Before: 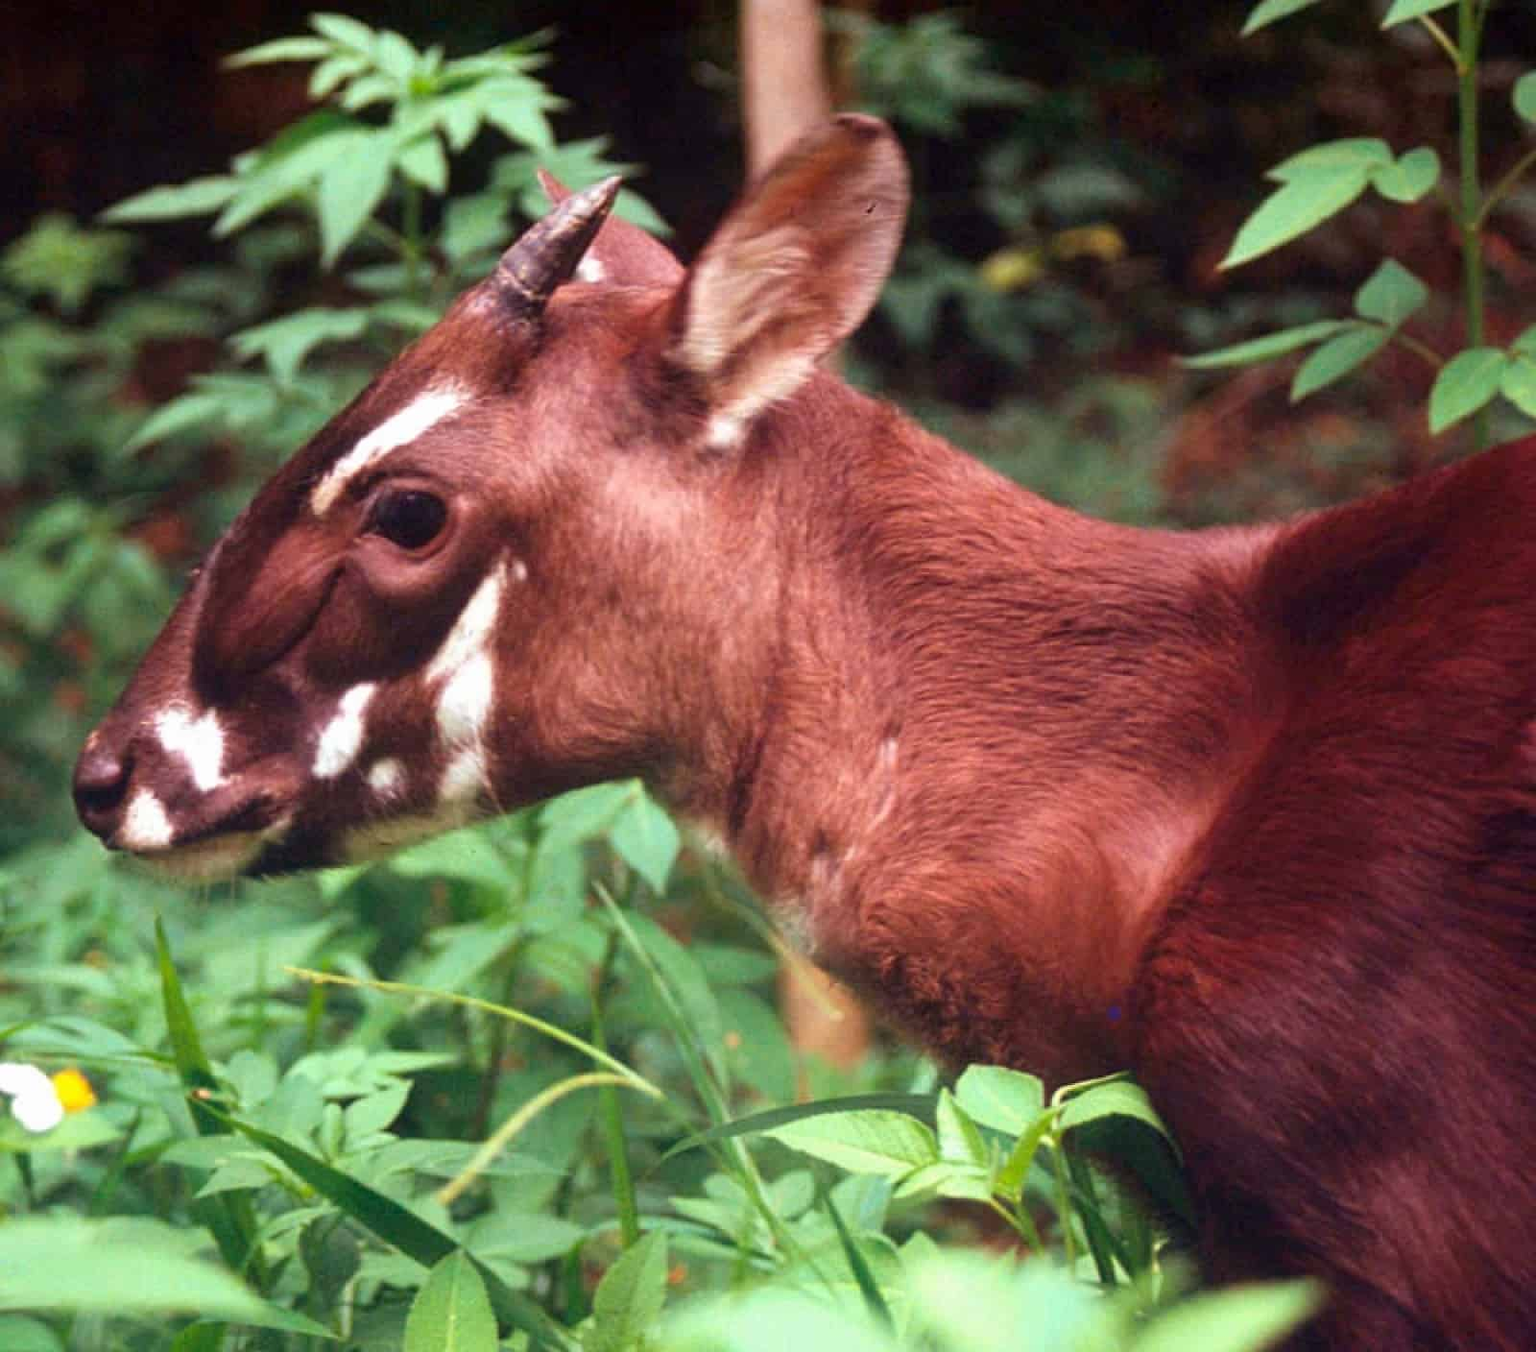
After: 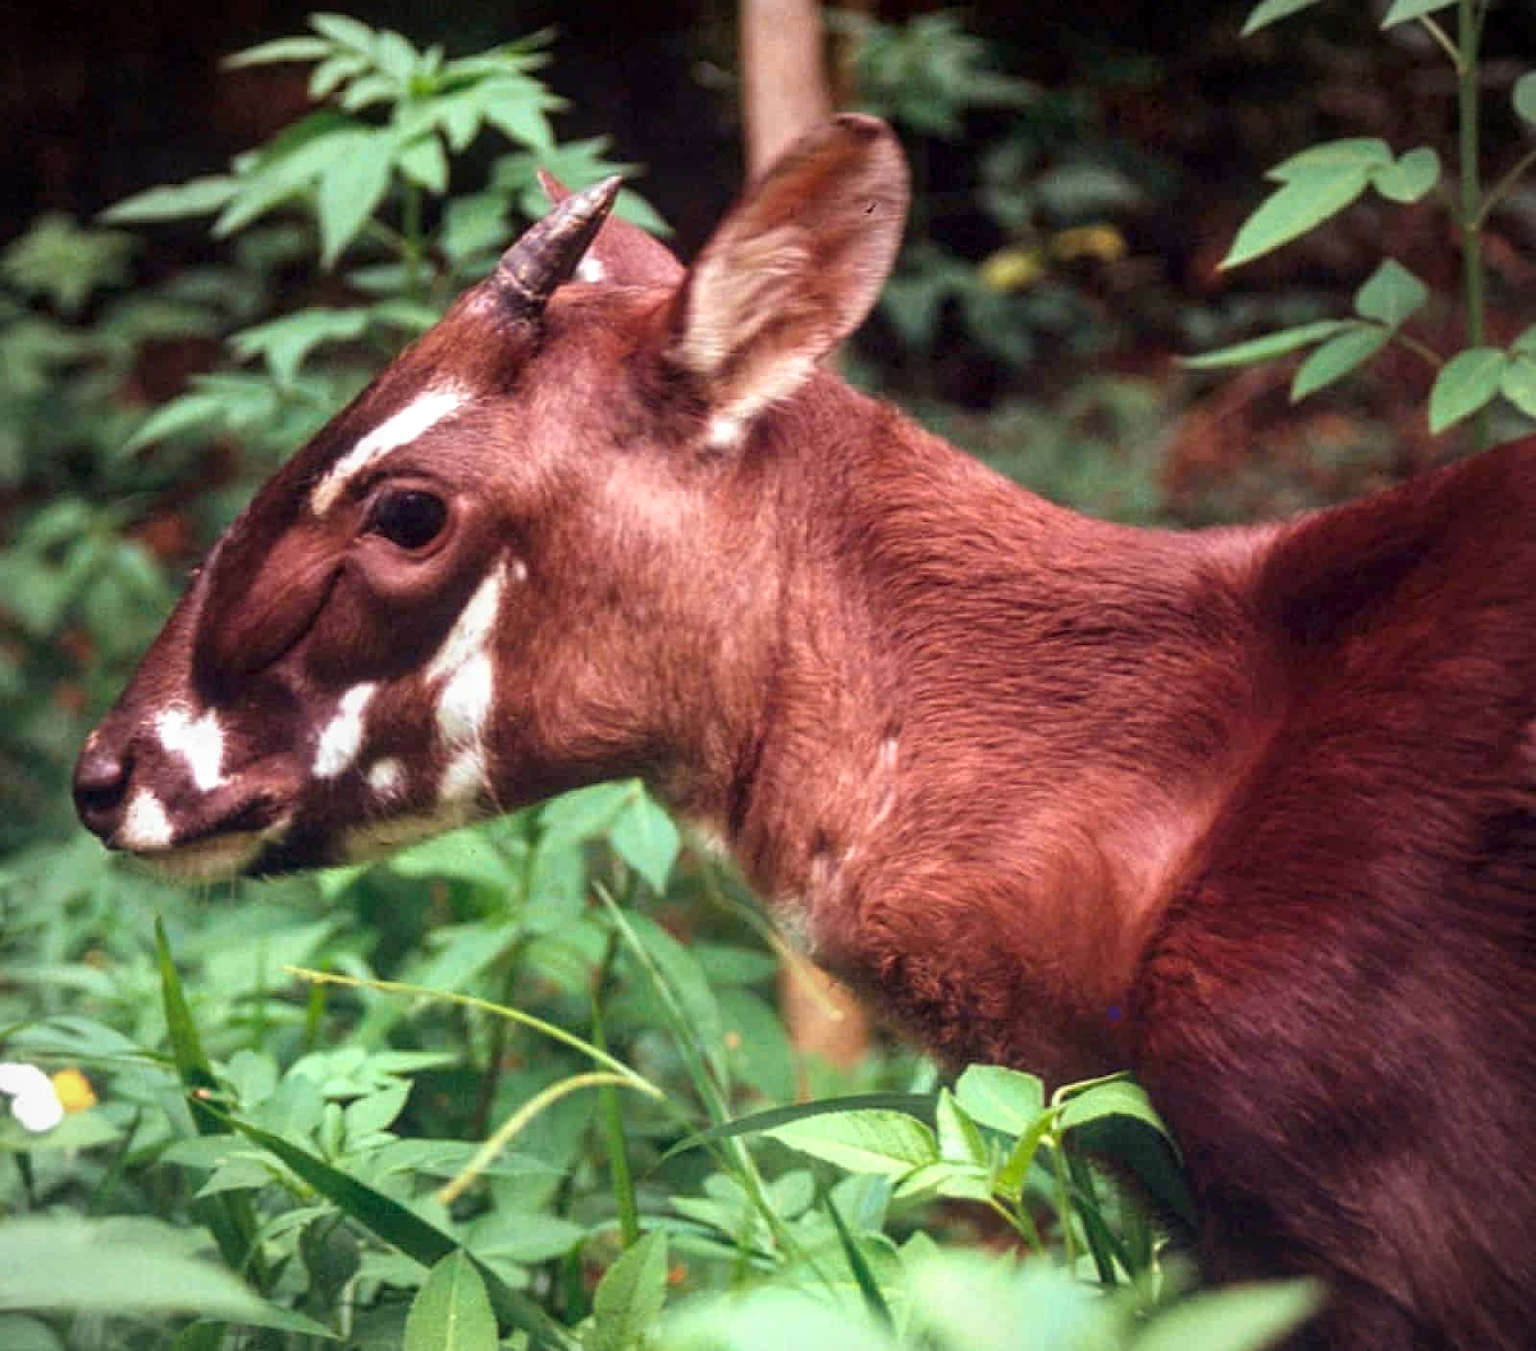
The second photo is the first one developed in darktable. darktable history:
vignetting: fall-off radius 60.94%, brightness -0.34
local contrast: detail 130%
